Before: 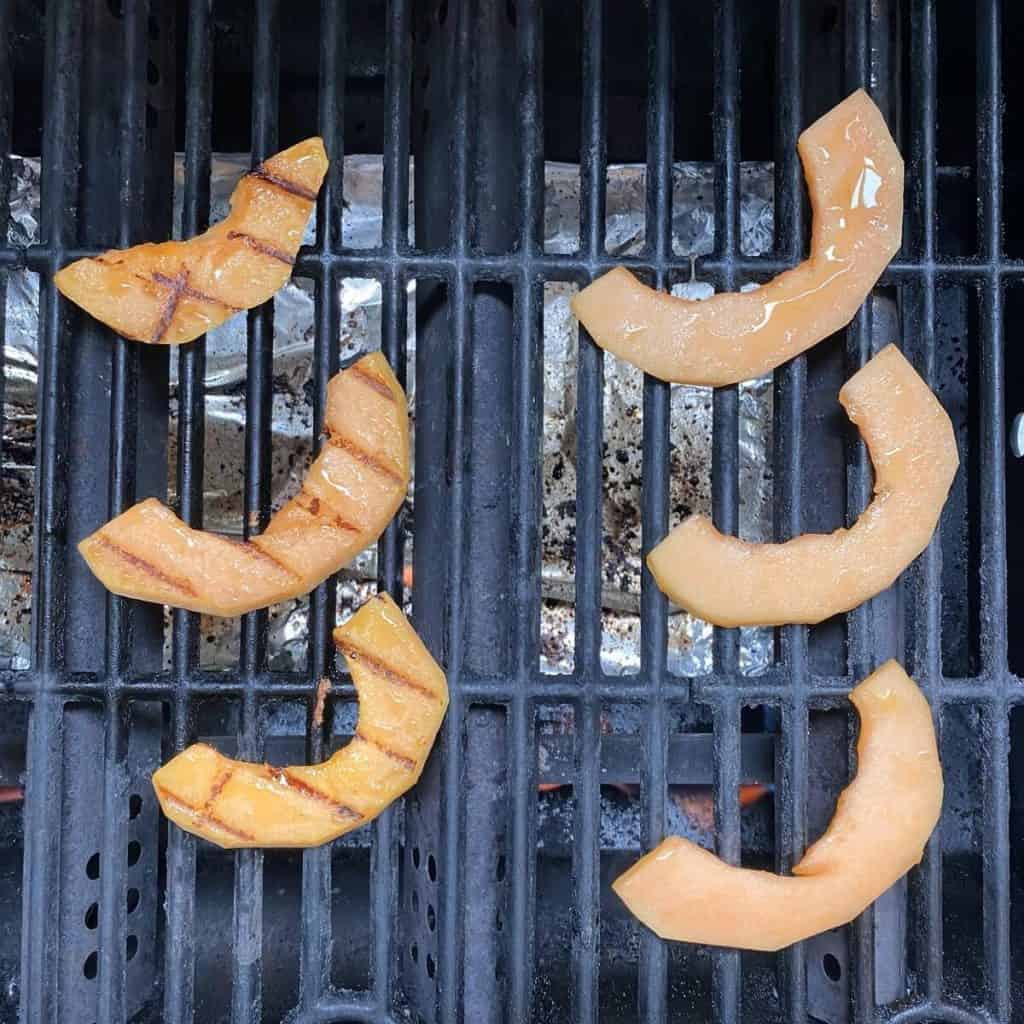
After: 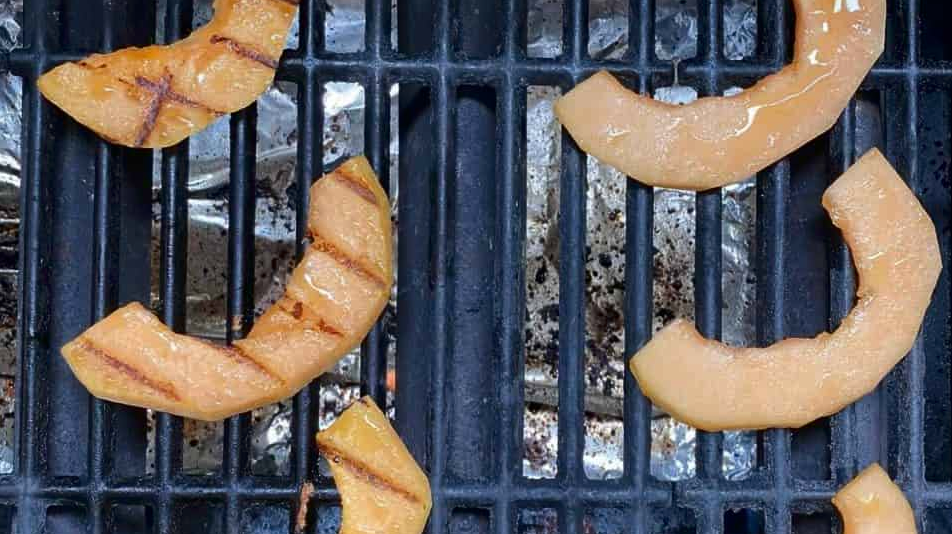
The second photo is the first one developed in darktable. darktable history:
crop: left 1.744%, top 19.225%, right 5.069%, bottom 28.357%
contrast brightness saturation: contrast 0.07, brightness -0.13, saturation 0.06
sharpen: radius 2.883, amount 0.868, threshold 47.523
